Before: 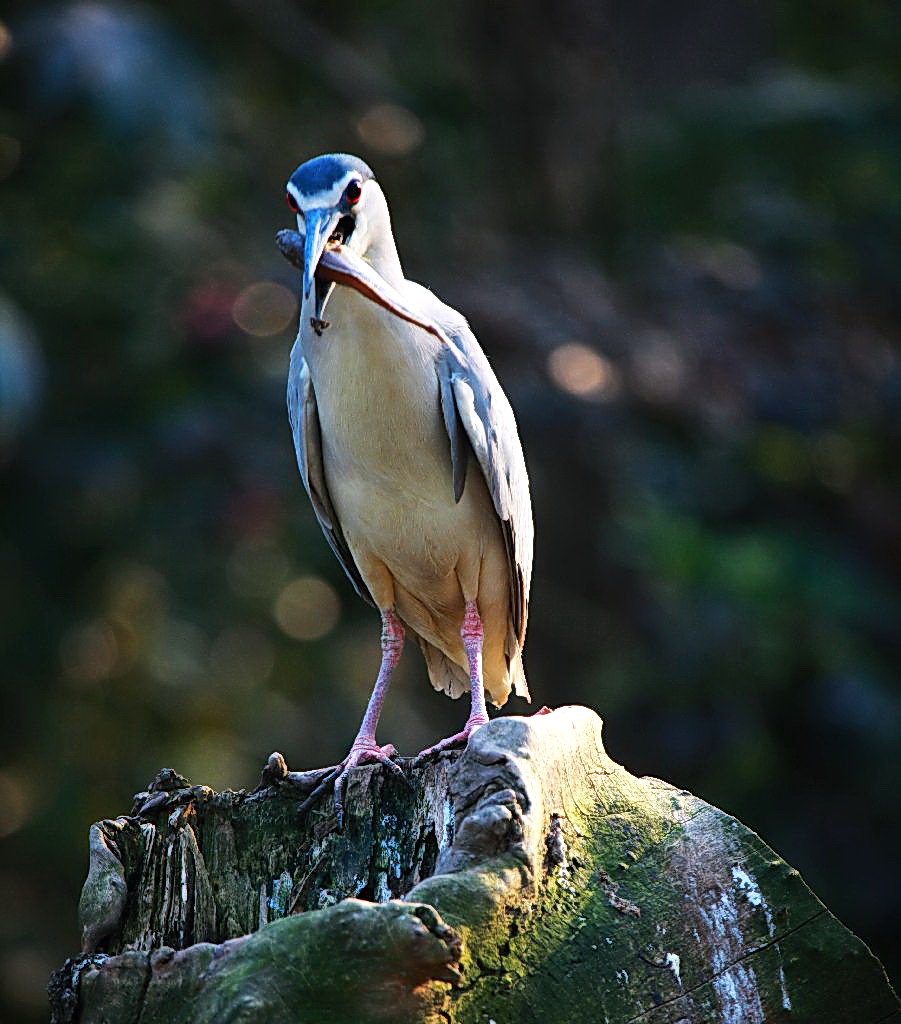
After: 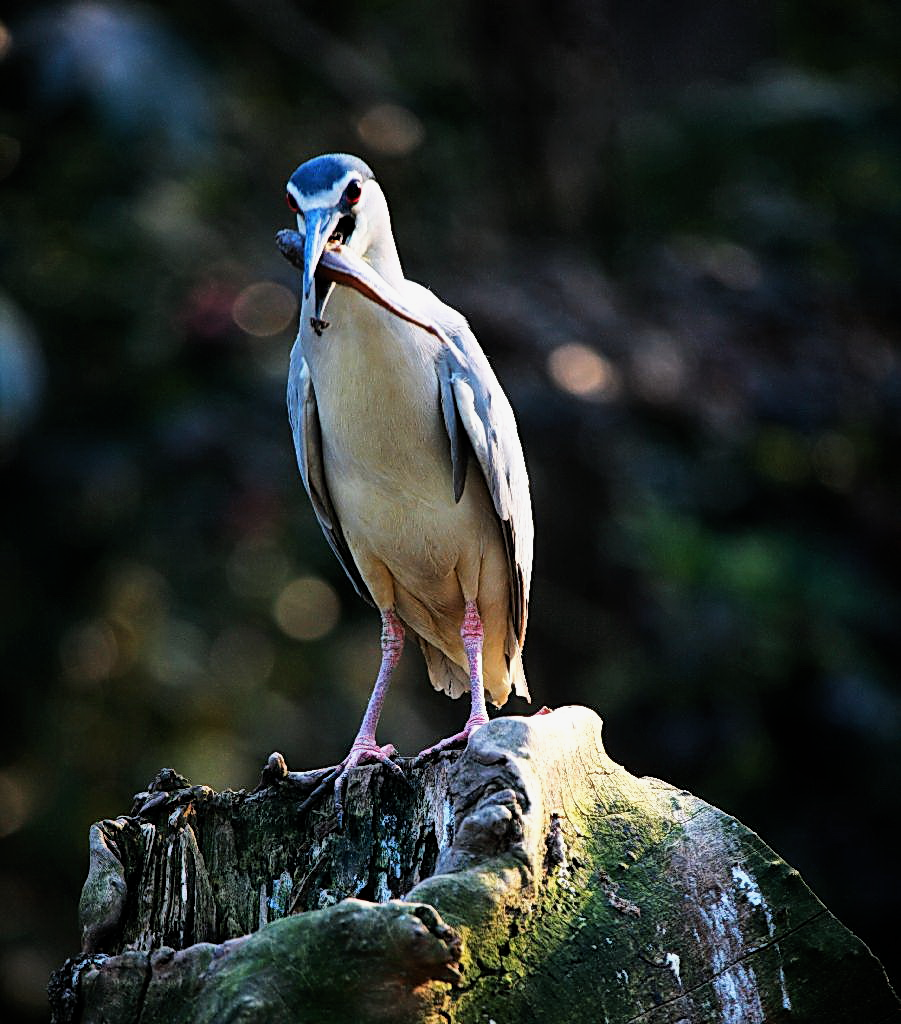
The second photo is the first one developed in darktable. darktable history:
filmic rgb: black relative exposure -12.12 EV, white relative exposure 2.82 EV, threshold 3.02 EV, target black luminance 0%, hardness 7.98, latitude 71.06%, contrast 1.139, highlights saturation mix 11.15%, shadows ↔ highlights balance -0.384%, enable highlight reconstruction true
